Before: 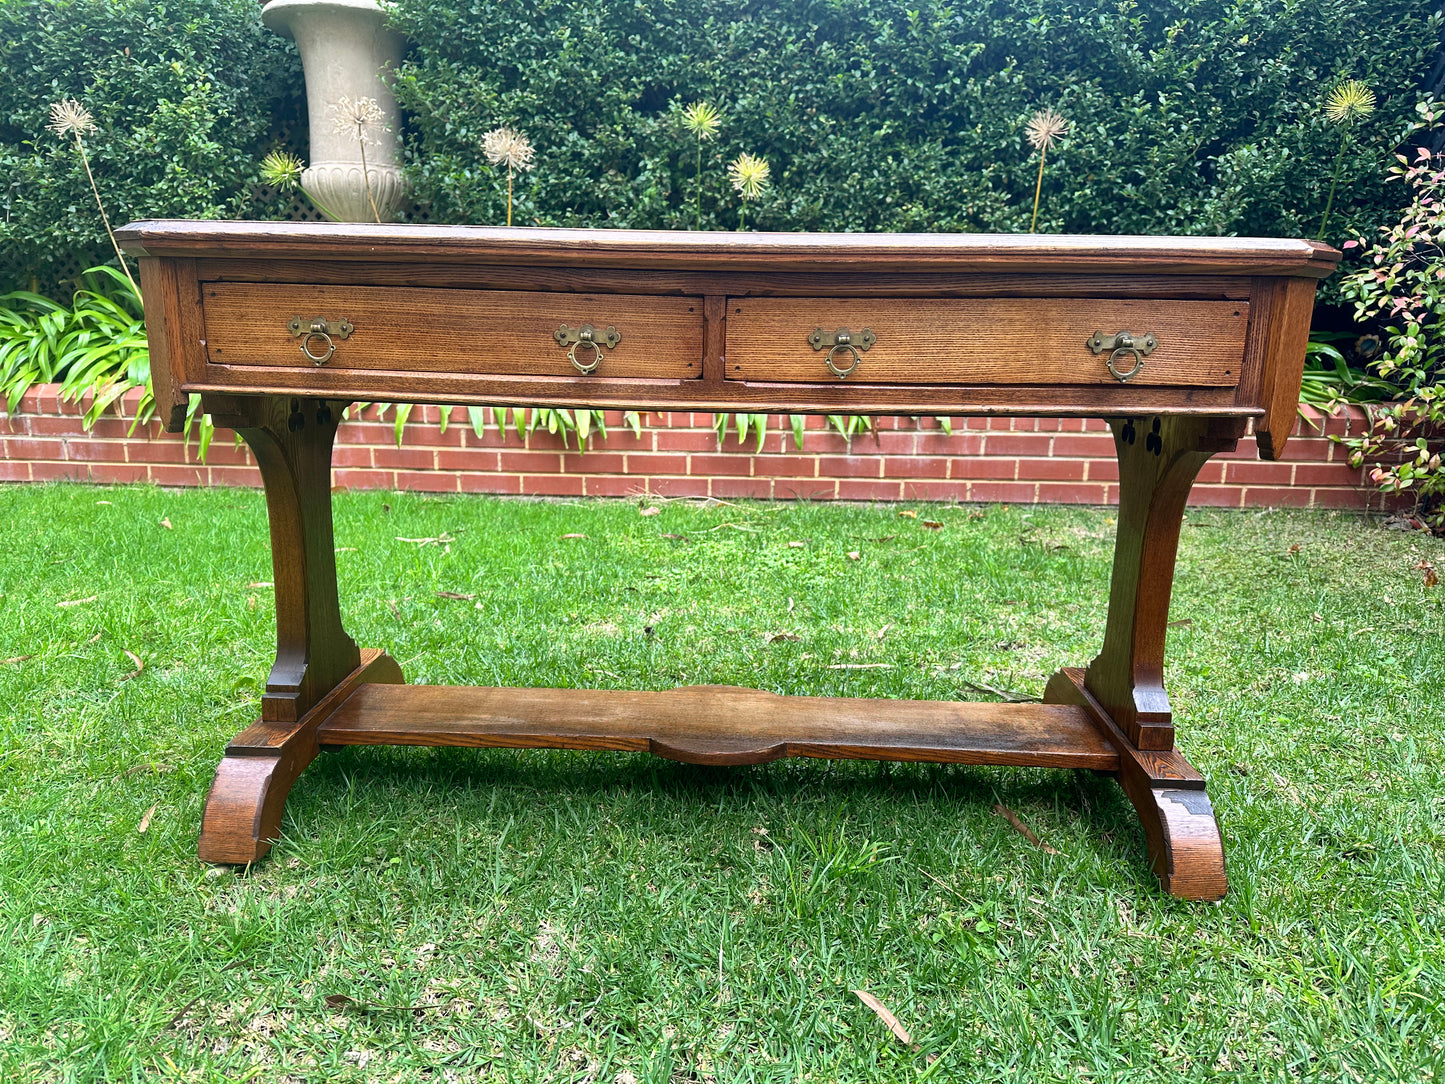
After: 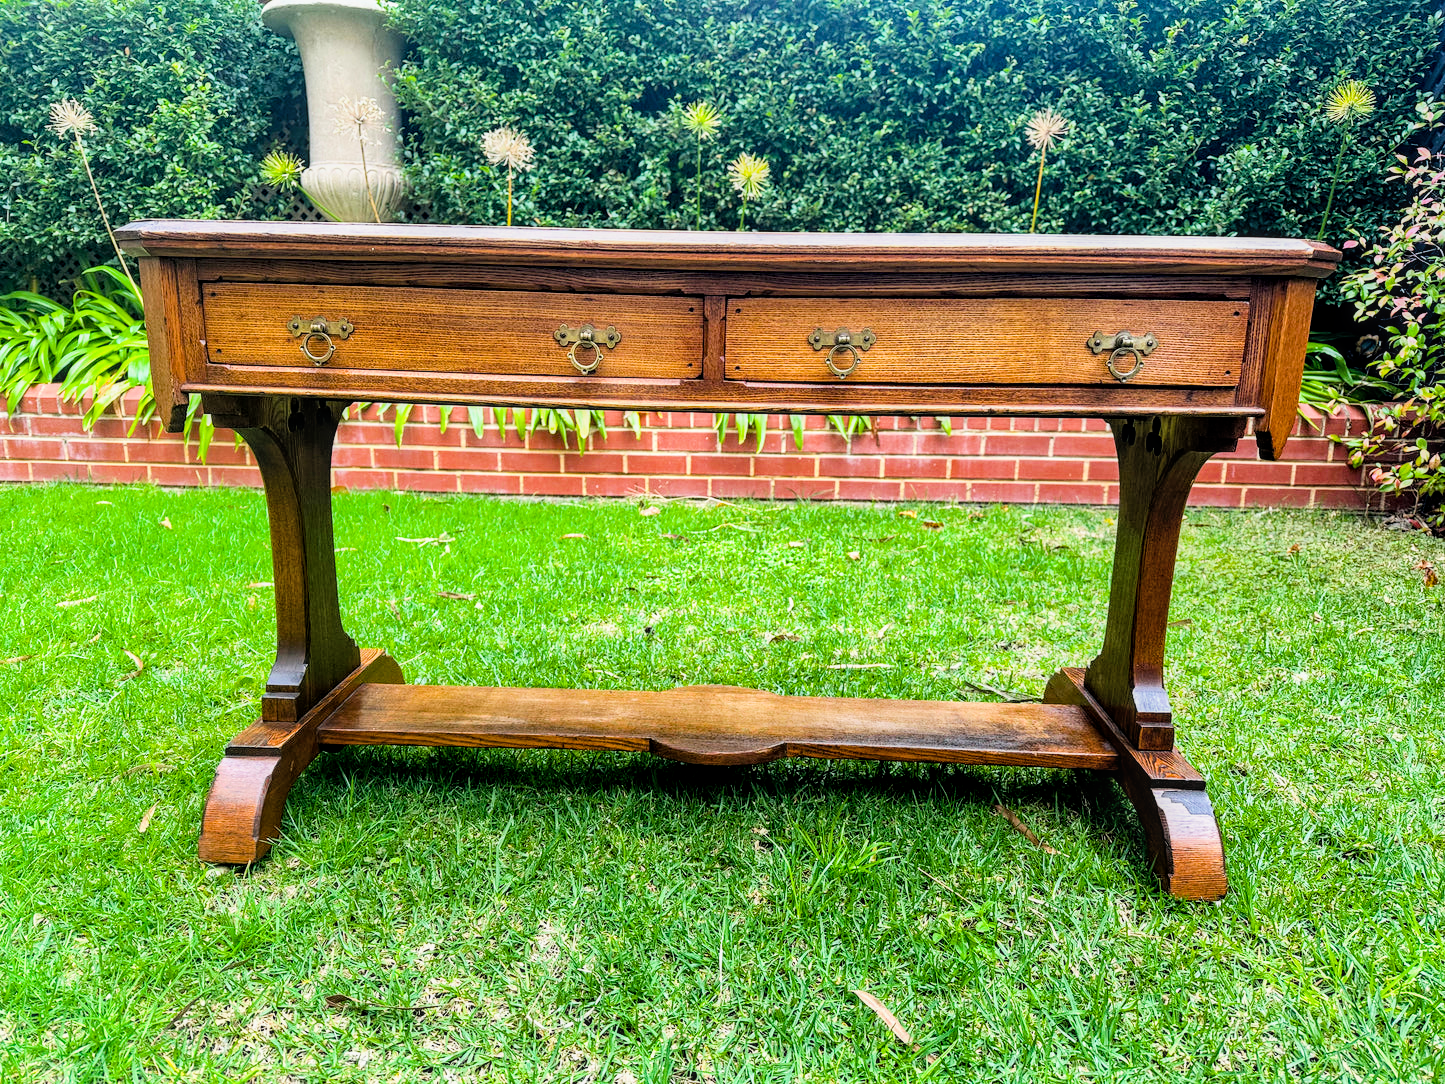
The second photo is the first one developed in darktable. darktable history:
color balance rgb: perceptual saturation grading › global saturation 30%, global vibrance 20%
filmic rgb: black relative exposure -5 EV, hardness 2.88, contrast 1.3
exposure: black level correction 0, exposure 0.6 EV, compensate exposure bias true, compensate highlight preservation false
local contrast: on, module defaults
